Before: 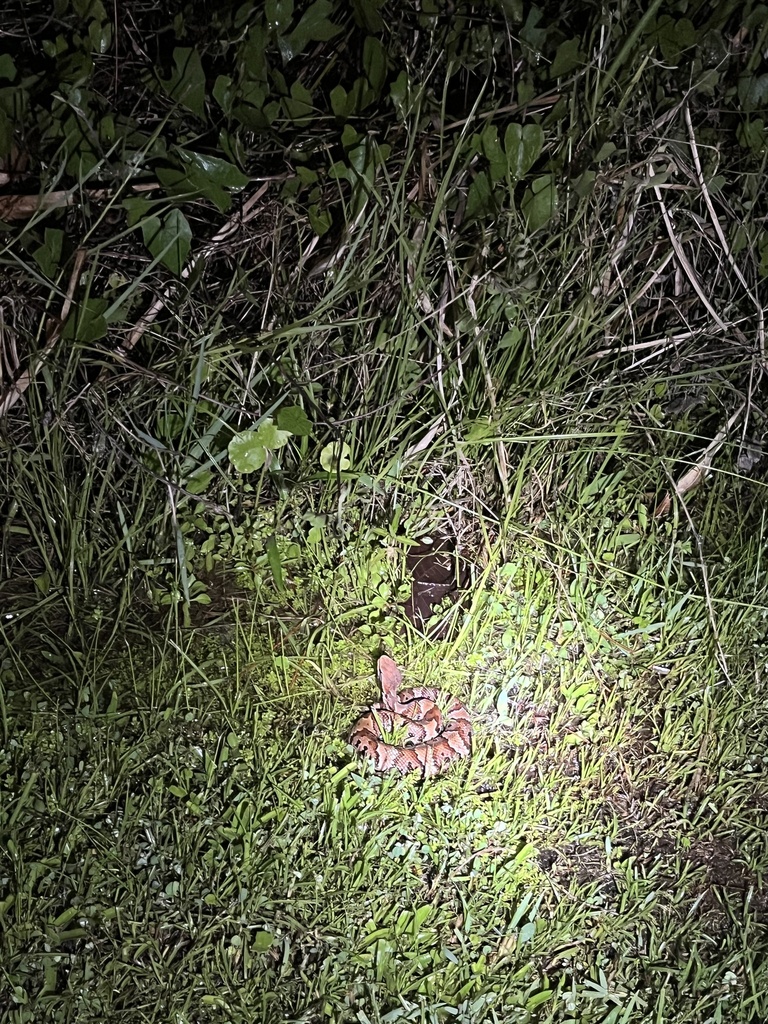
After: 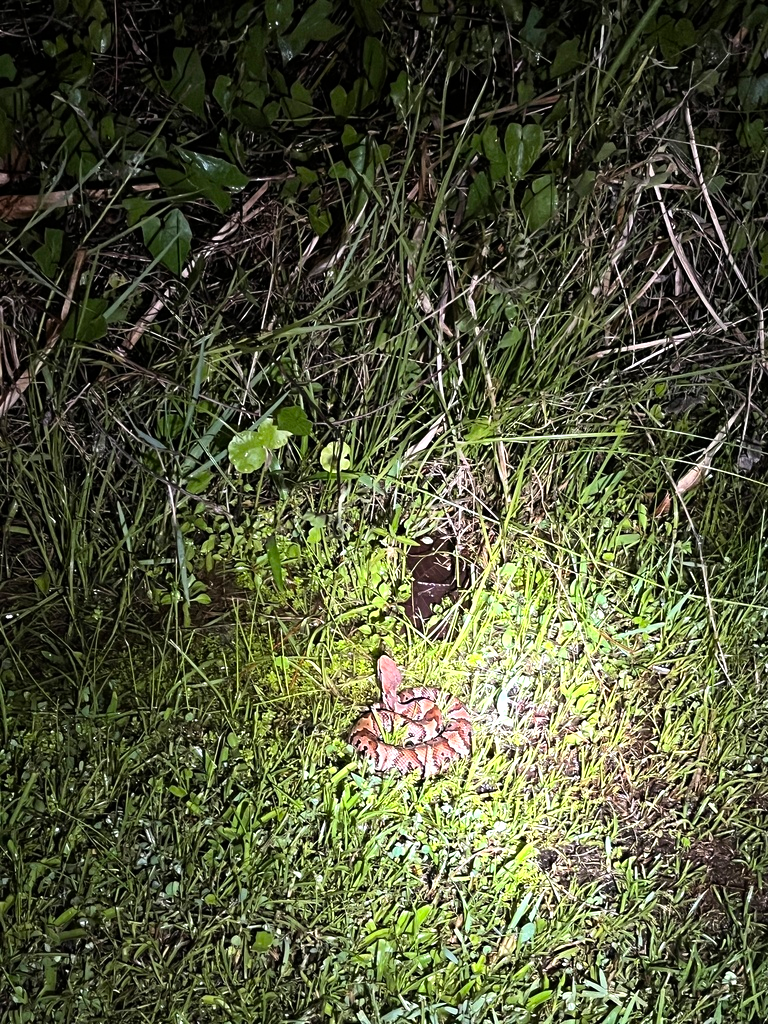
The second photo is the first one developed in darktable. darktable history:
color balance rgb: power › hue 61.67°, highlights gain › luminance 14.976%, perceptual saturation grading › global saturation 0.597%, global vibrance 30.292%, contrast 10.543%
color correction: highlights b* -0.001
